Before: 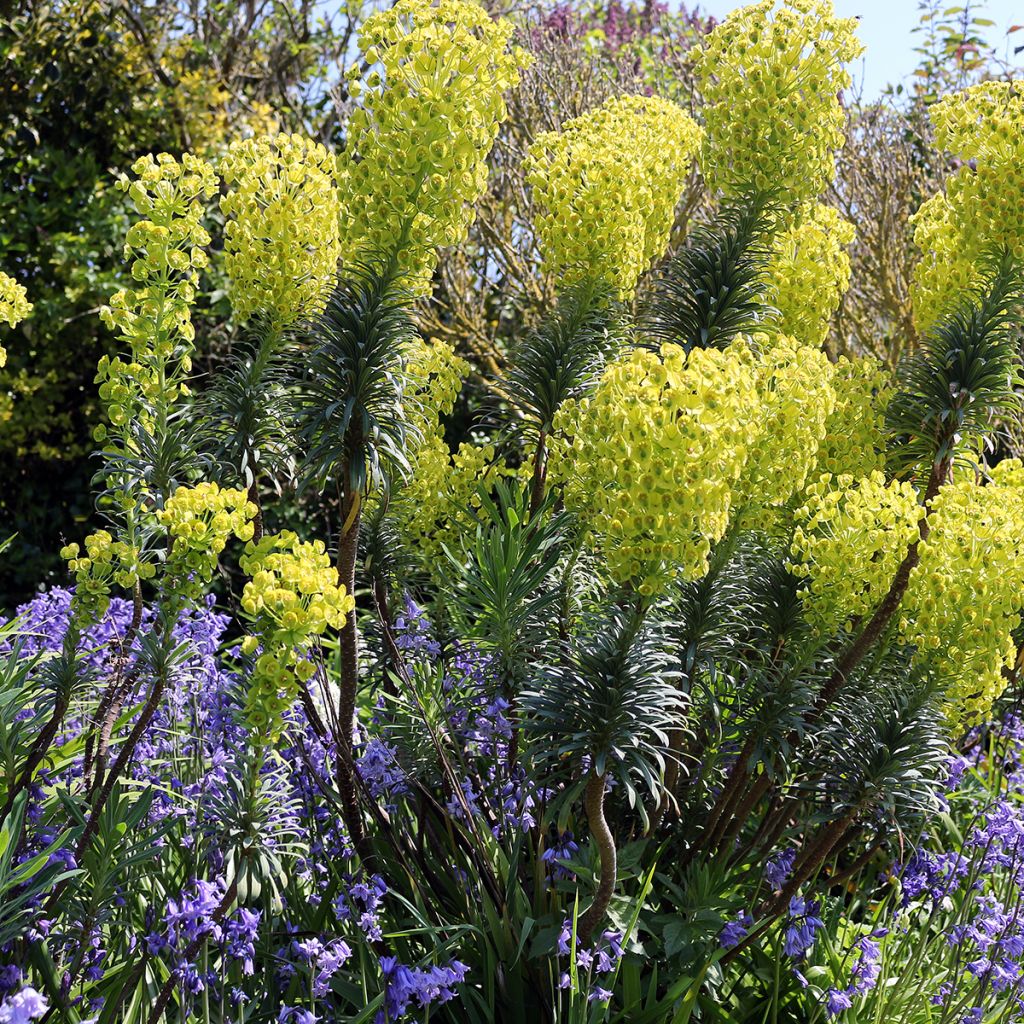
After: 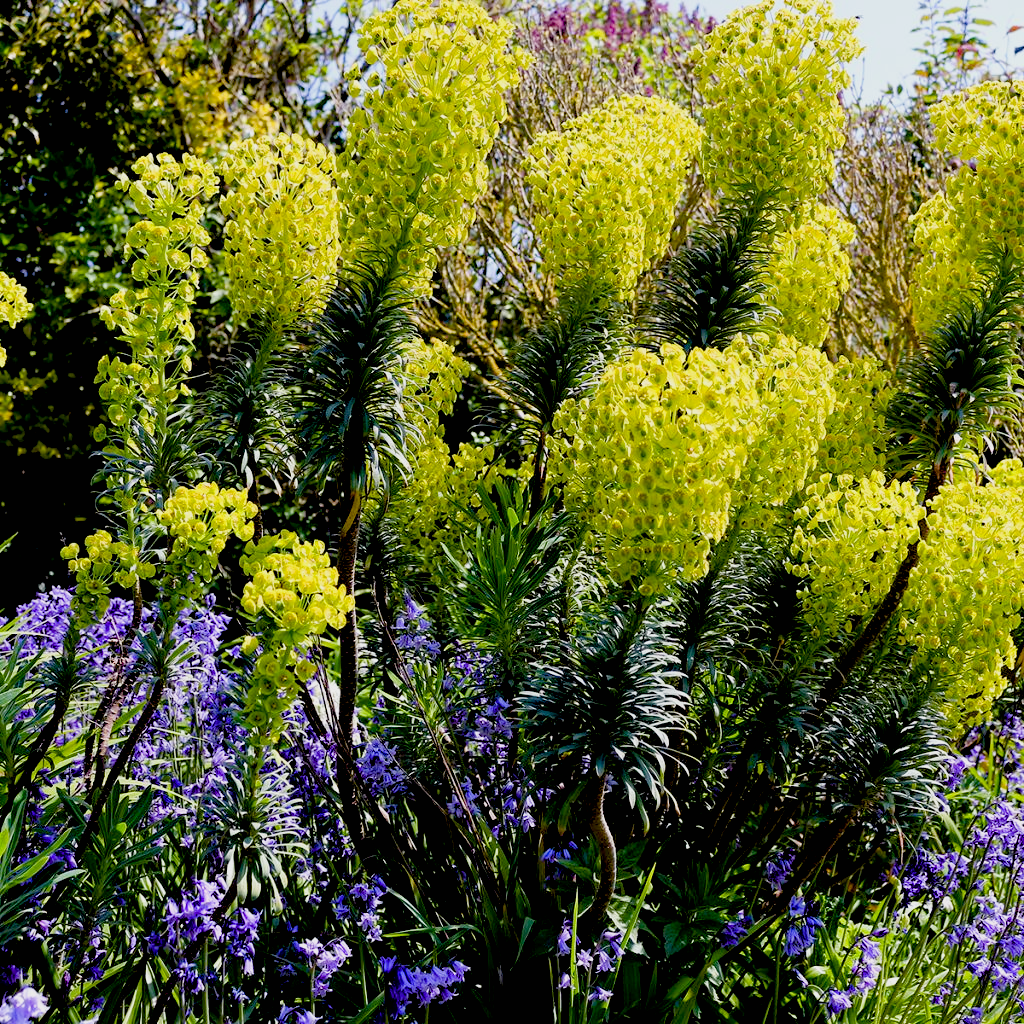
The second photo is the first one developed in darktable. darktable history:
exposure: black level correction 0.025, exposure 0.182 EV, compensate highlight preservation false
sigmoid: contrast 1.22, skew 0.65
color balance rgb: perceptual saturation grading › global saturation 35%, perceptual saturation grading › highlights -25%, perceptual saturation grading › shadows 50%
